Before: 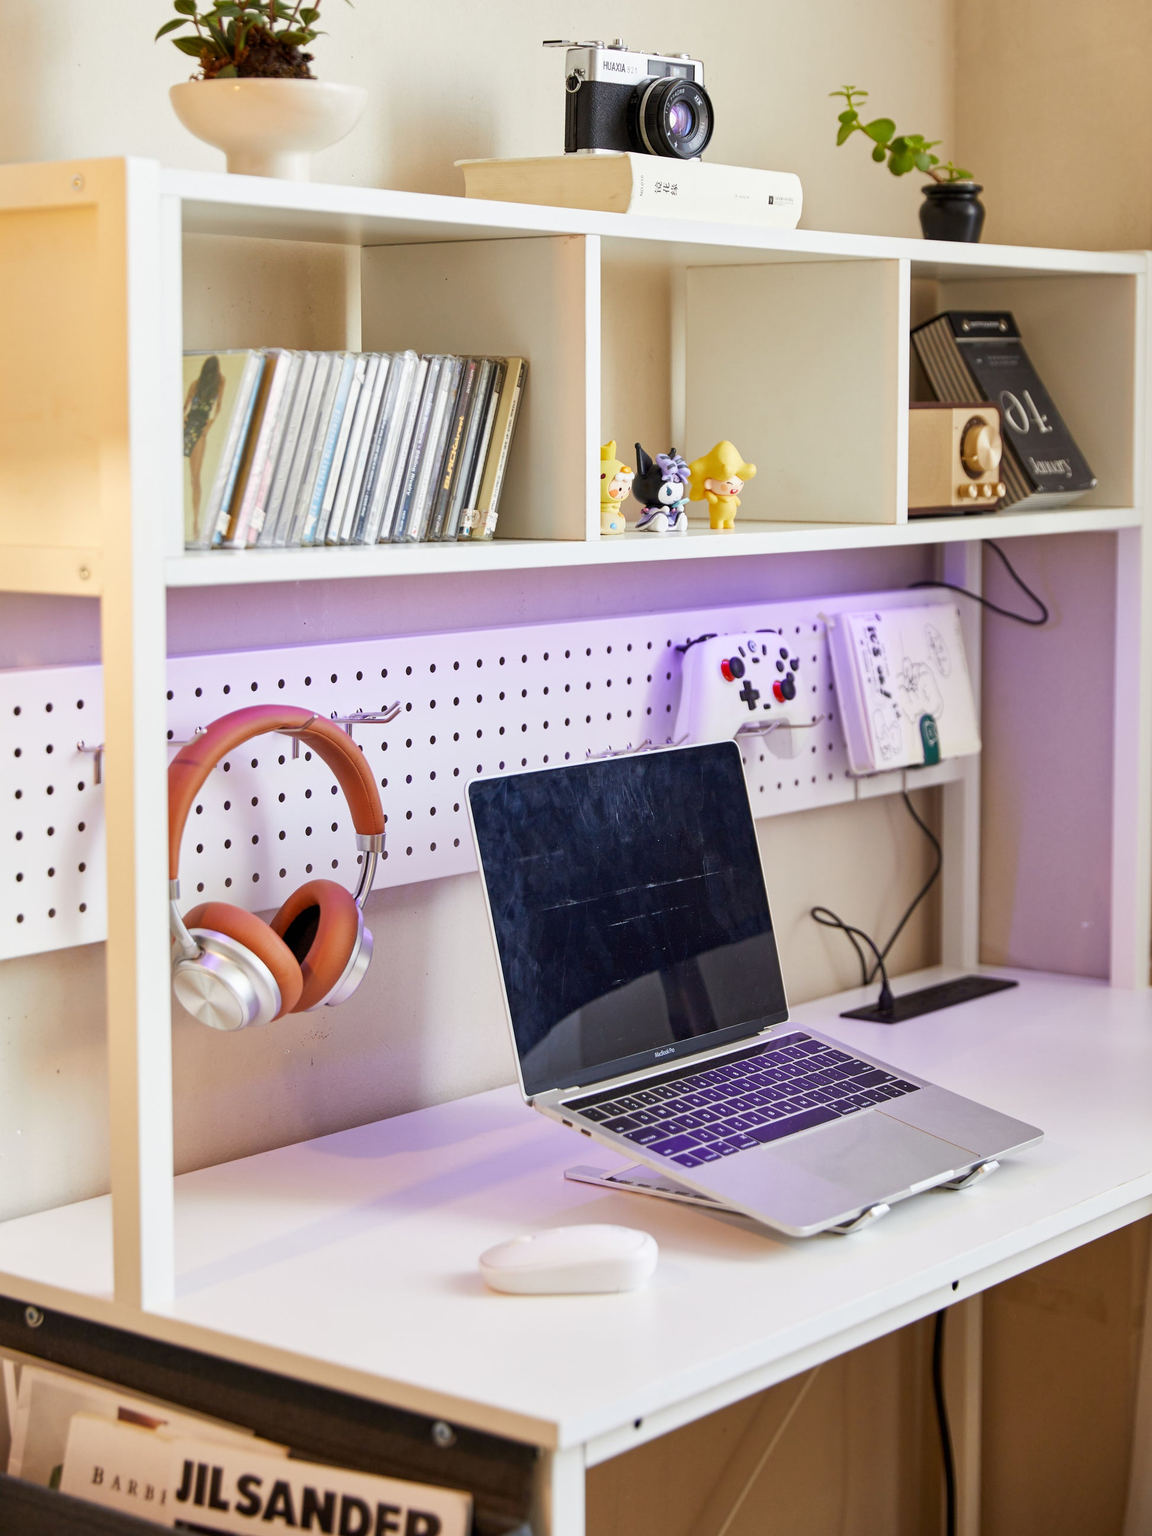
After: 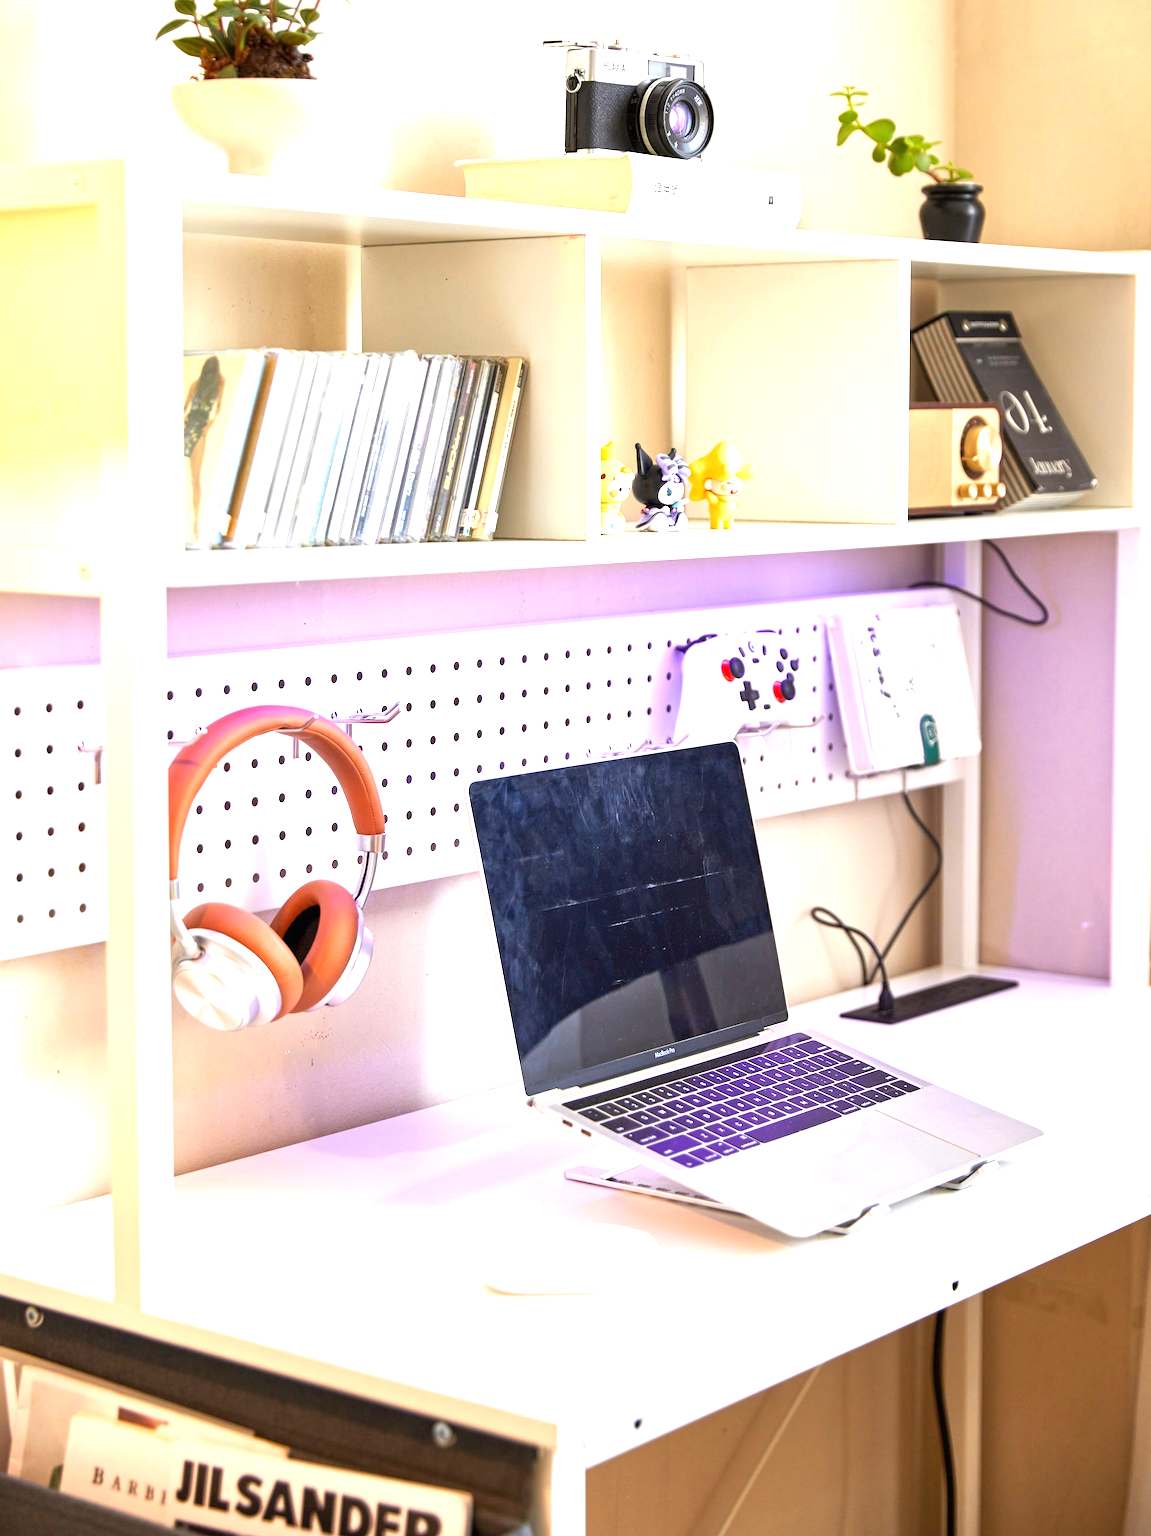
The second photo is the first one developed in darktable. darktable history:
exposure: black level correction 0, exposure 1.175 EV, compensate highlight preservation false
